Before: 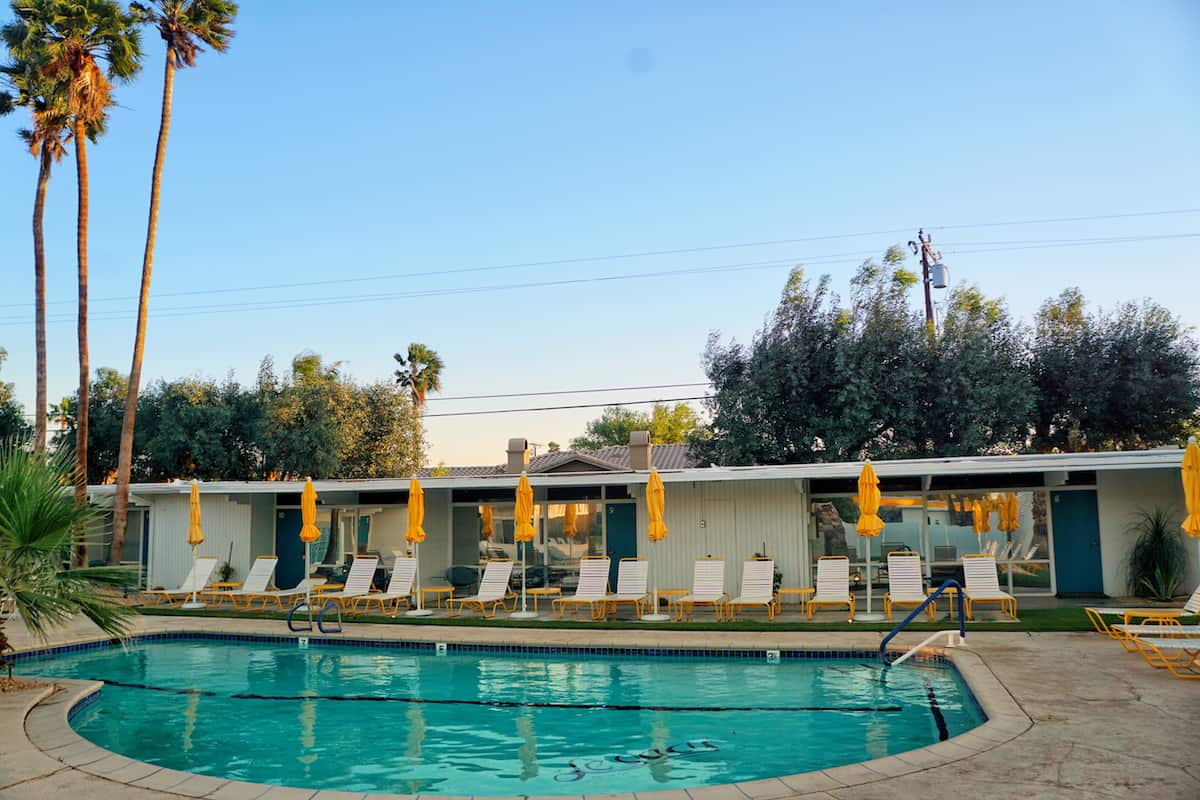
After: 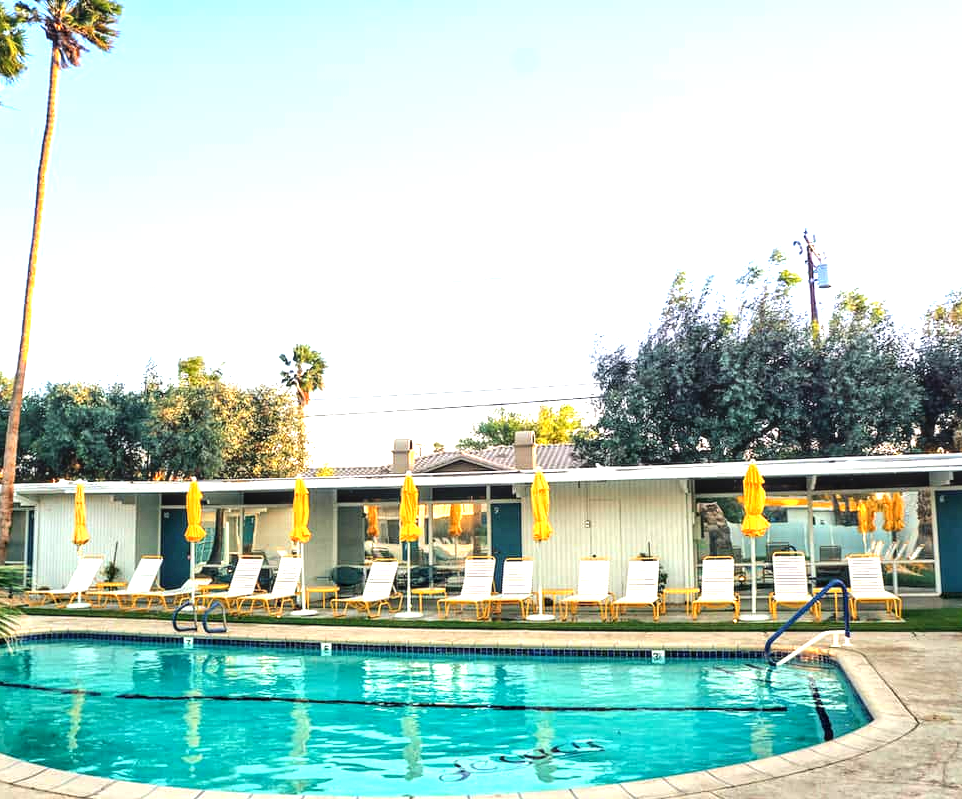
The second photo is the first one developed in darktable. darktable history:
tone equalizer: -8 EV -0.417 EV, -7 EV -0.389 EV, -6 EV -0.333 EV, -5 EV -0.222 EV, -3 EV 0.222 EV, -2 EV 0.333 EV, -1 EV 0.389 EV, +0 EV 0.417 EV, edges refinement/feathering 500, mask exposure compensation -1.57 EV, preserve details no
local contrast: on, module defaults
crop and rotate: left 9.597%, right 10.195%
exposure: exposure 1.089 EV, compensate highlight preservation false
